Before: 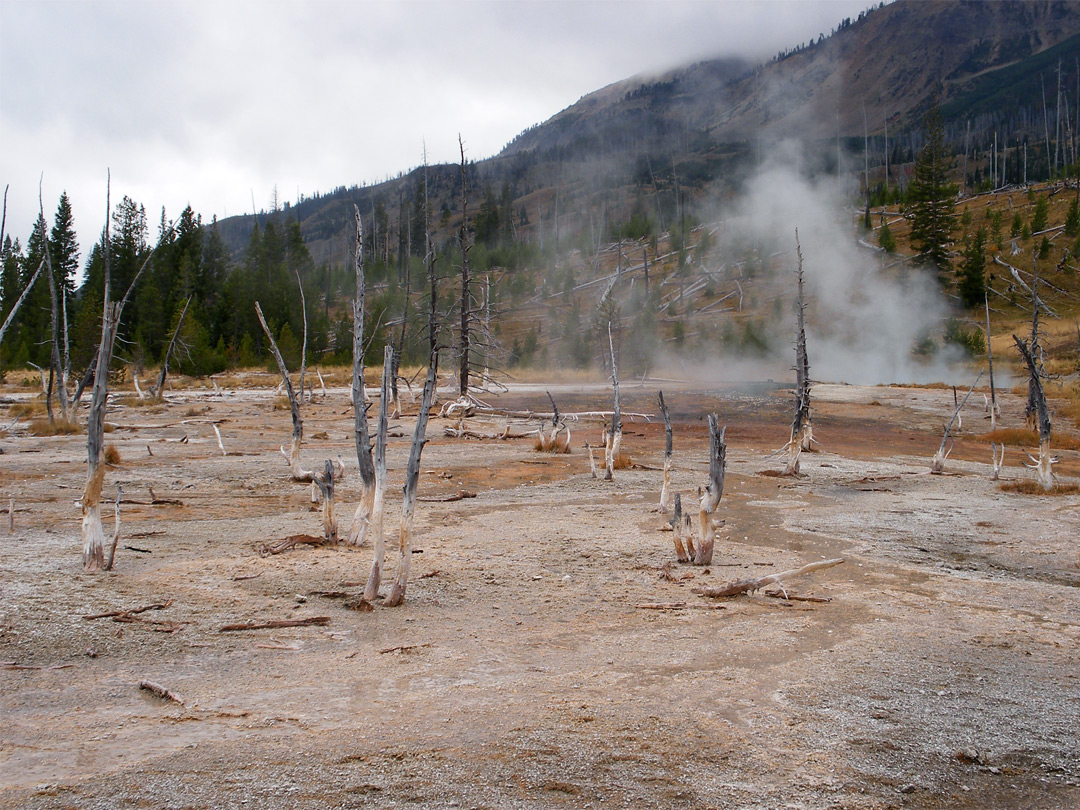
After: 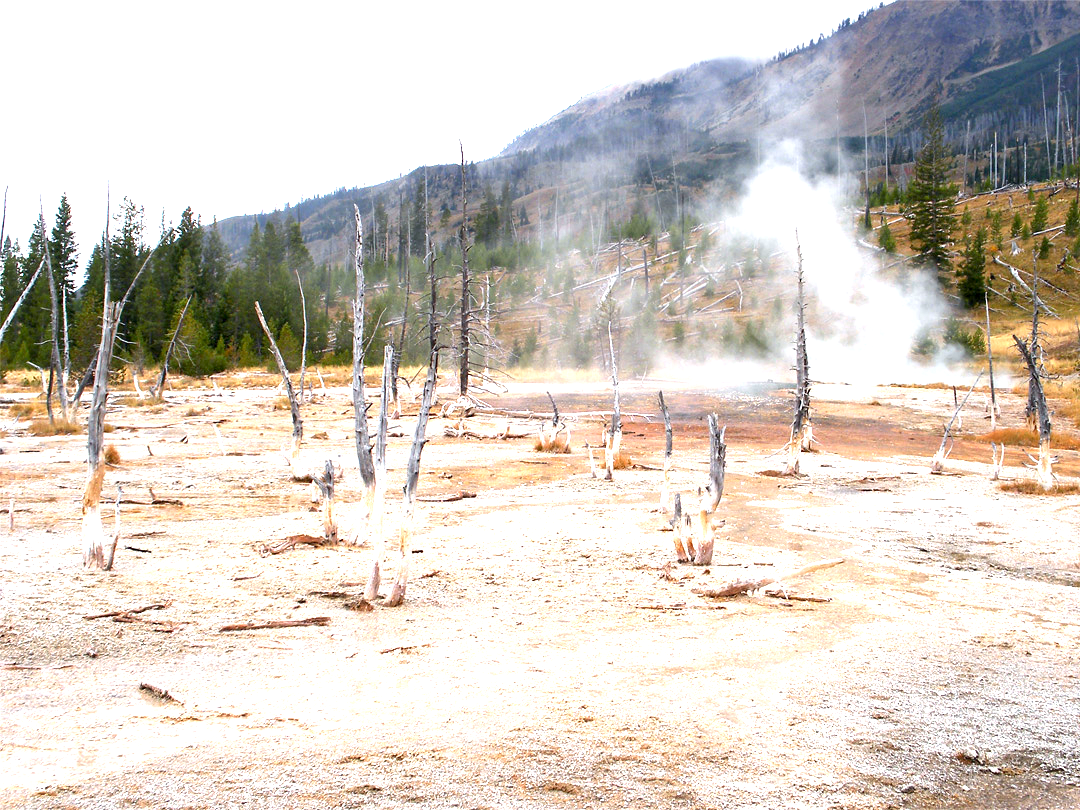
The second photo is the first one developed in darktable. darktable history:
exposure: black level correction 0.001, exposure 1.865 EV, compensate highlight preservation false
